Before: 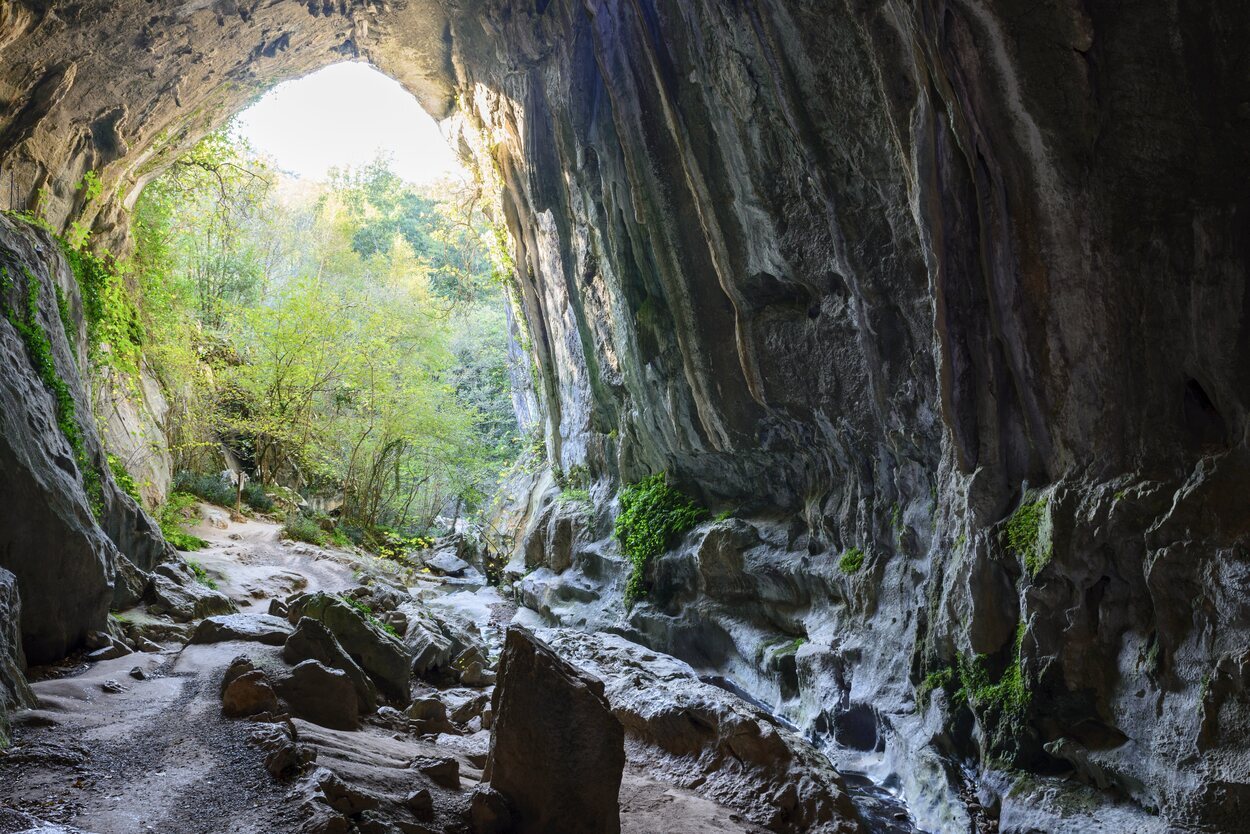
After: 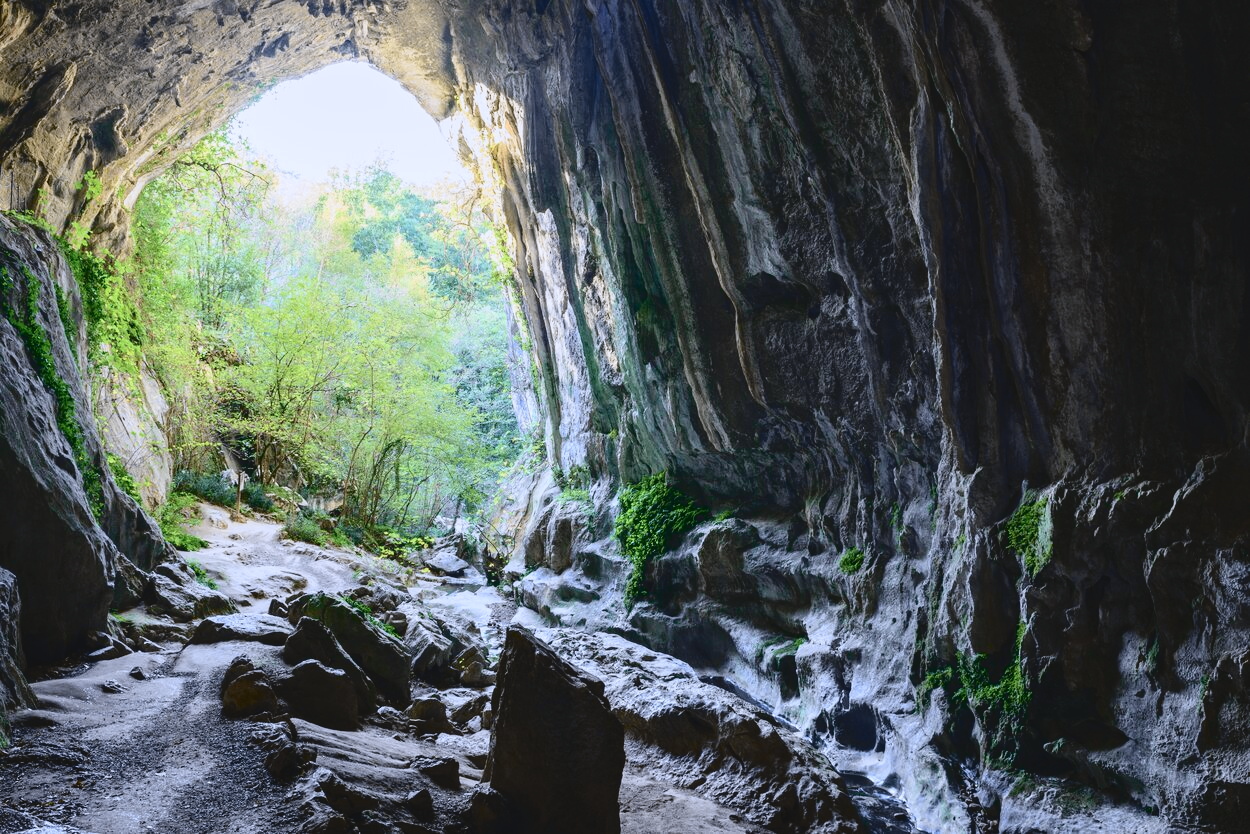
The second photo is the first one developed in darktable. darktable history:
tone curve: curves: ch0 [(0, 0.056) (0.049, 0.073) (0.155, 0.127) (0.33, 0.331) (0.432, 0.46) (0.601, 0.655) (0.843, 0.876) (1, 0.965)]; ch1 [(0, 0) (0.339, 0.334) (0.445, 0.419) (0.476, 0.454) (0.497, 0.494) (0.53, 0.511) (0.557, 0.549) (0.613, 0.614) (0.728, 0.729) (1, 1)]; ch2 [(0, 0) (0.327, 0.318) (0.417, 0.426) (0.46, 0.453) (0.502, 0.5) (0.526, 0.52) (0.54, 0.543) (0.606, 0.61) (0.74, 0.716) (1, 1)], color space Lab, independent channels, preserve colors none
white balance: red 1.004, blue 1.096
